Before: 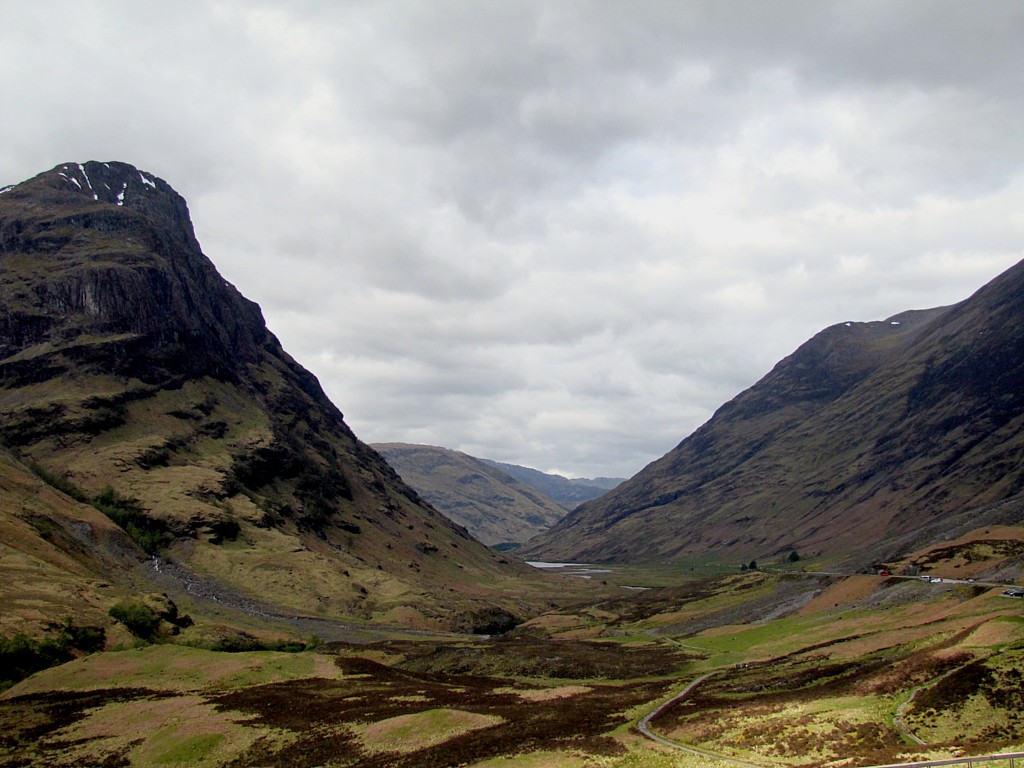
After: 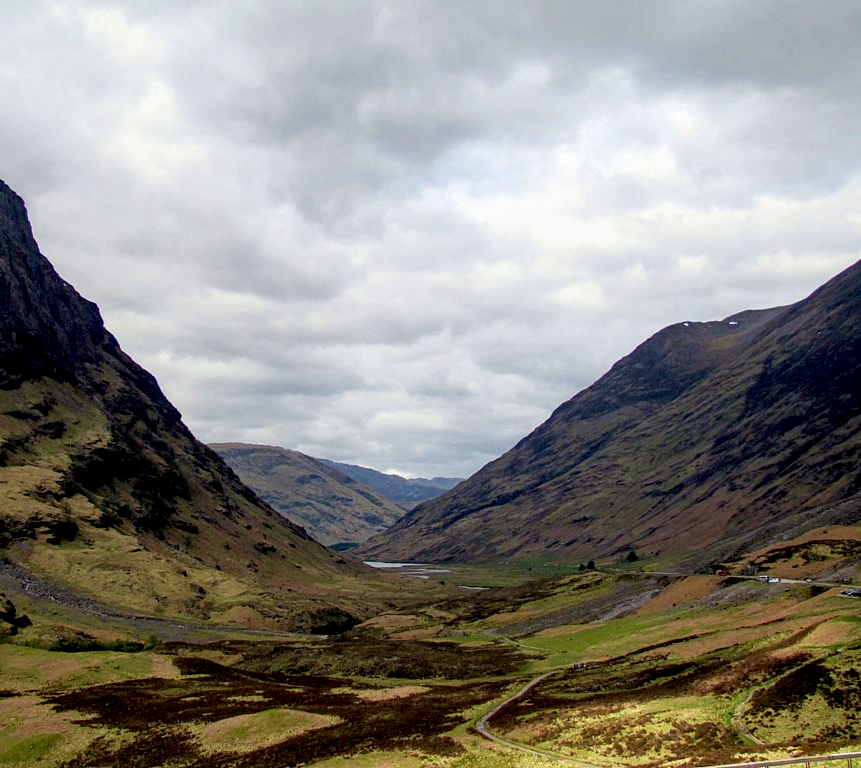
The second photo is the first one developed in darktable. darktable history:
crop: left 15.835%
local contrast: shadows 95%, midtone range 0.499
exposure: black level correction 0.002, exposure 0.15 EV, compensate exposure bias true, compensate highlight preservation false
haze removal: compatibility mode true, adaptive false
velvia: strength 26.65%
